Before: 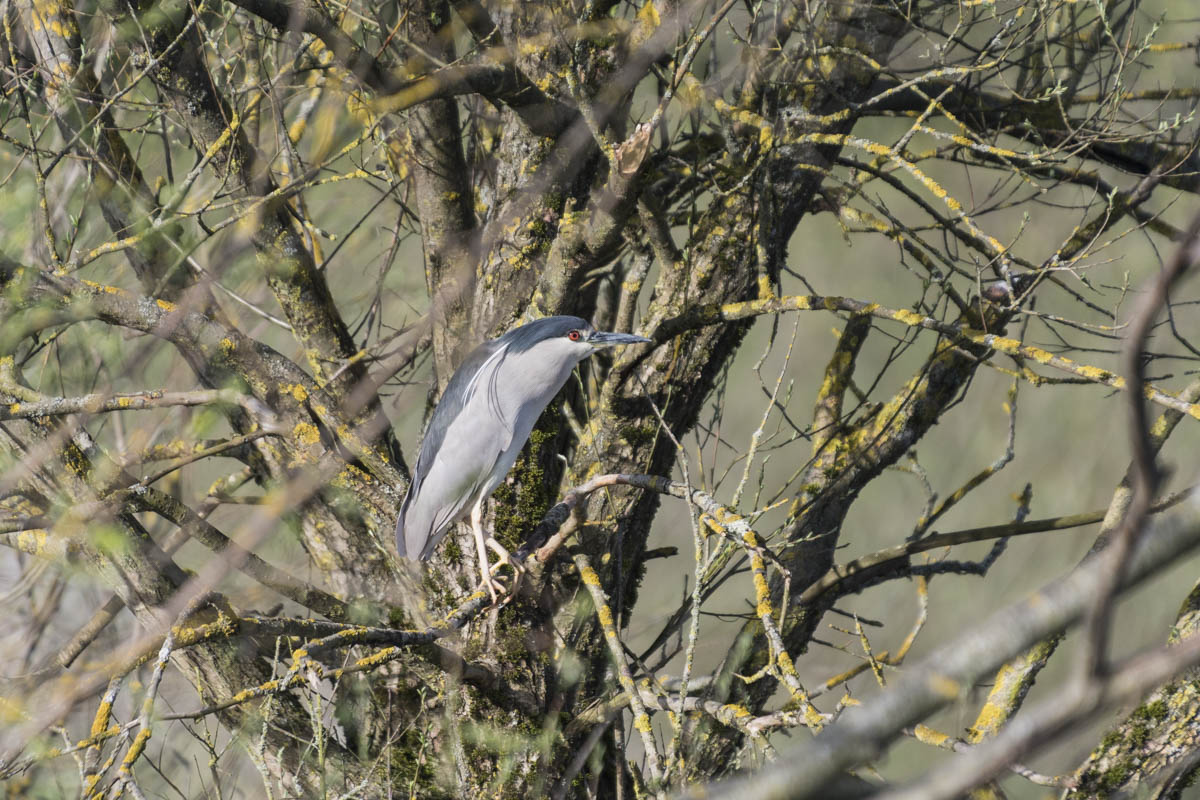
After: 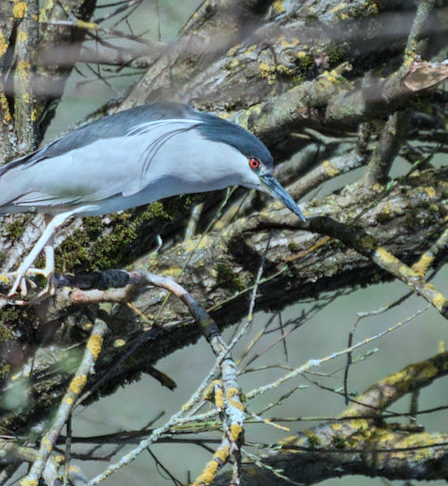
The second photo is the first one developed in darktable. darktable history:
color correction: highlights a* -10.51, highlights b* -18.93
crop and rotate: angle -45.04°, top 16.68%, right 0.975%, bottom 11.6%
